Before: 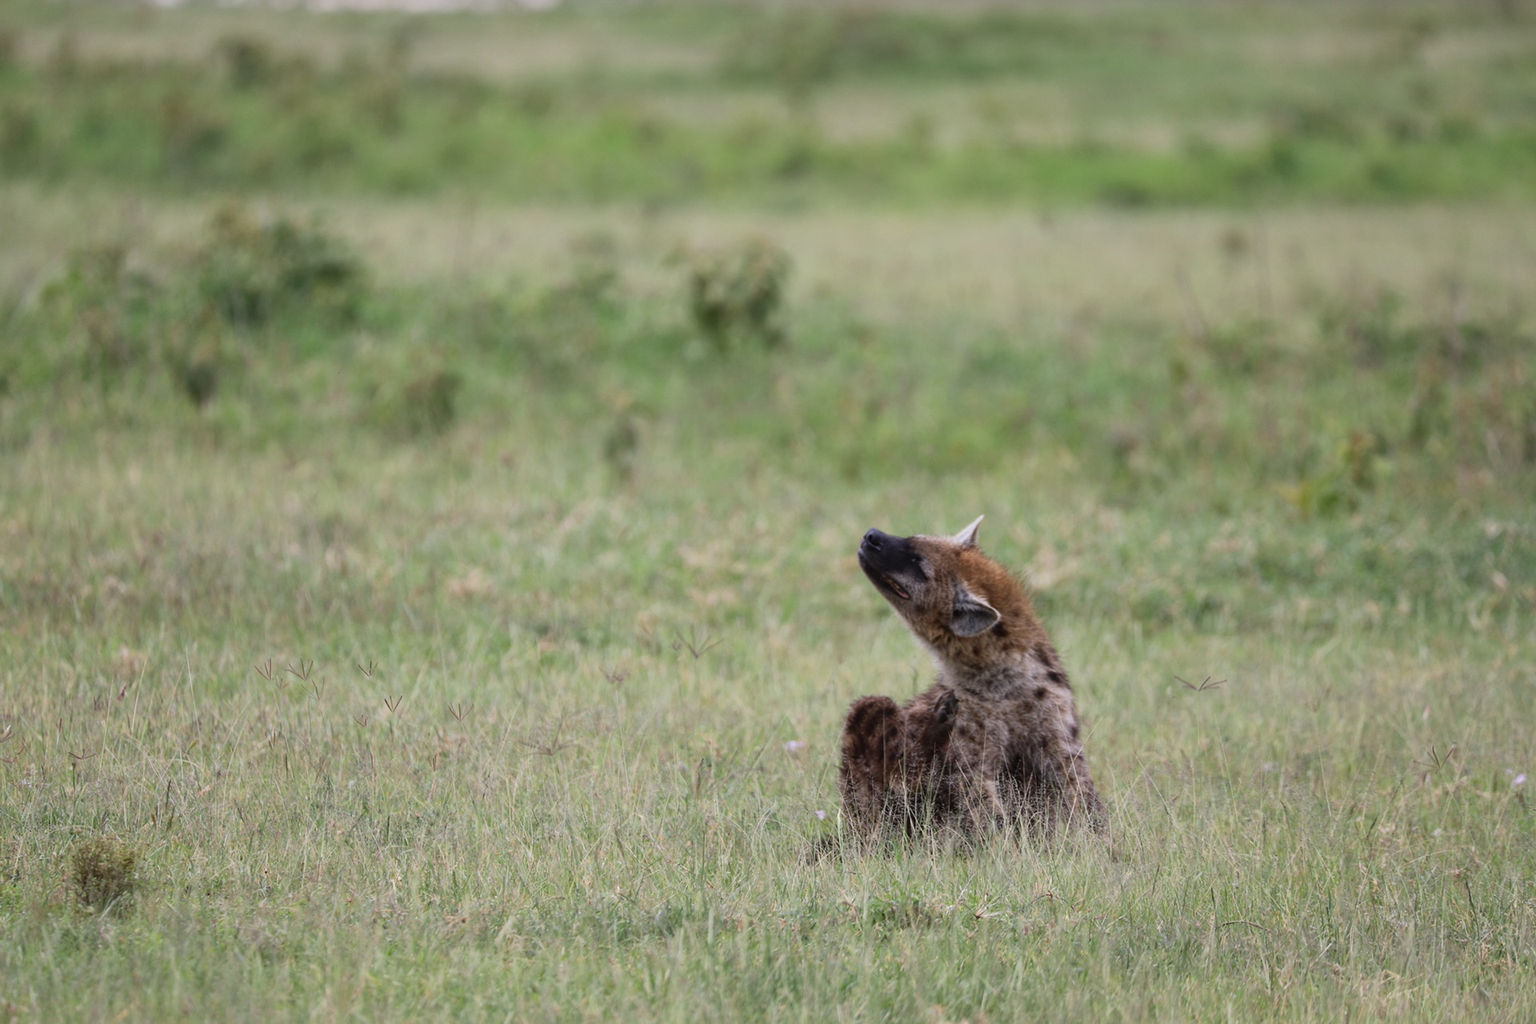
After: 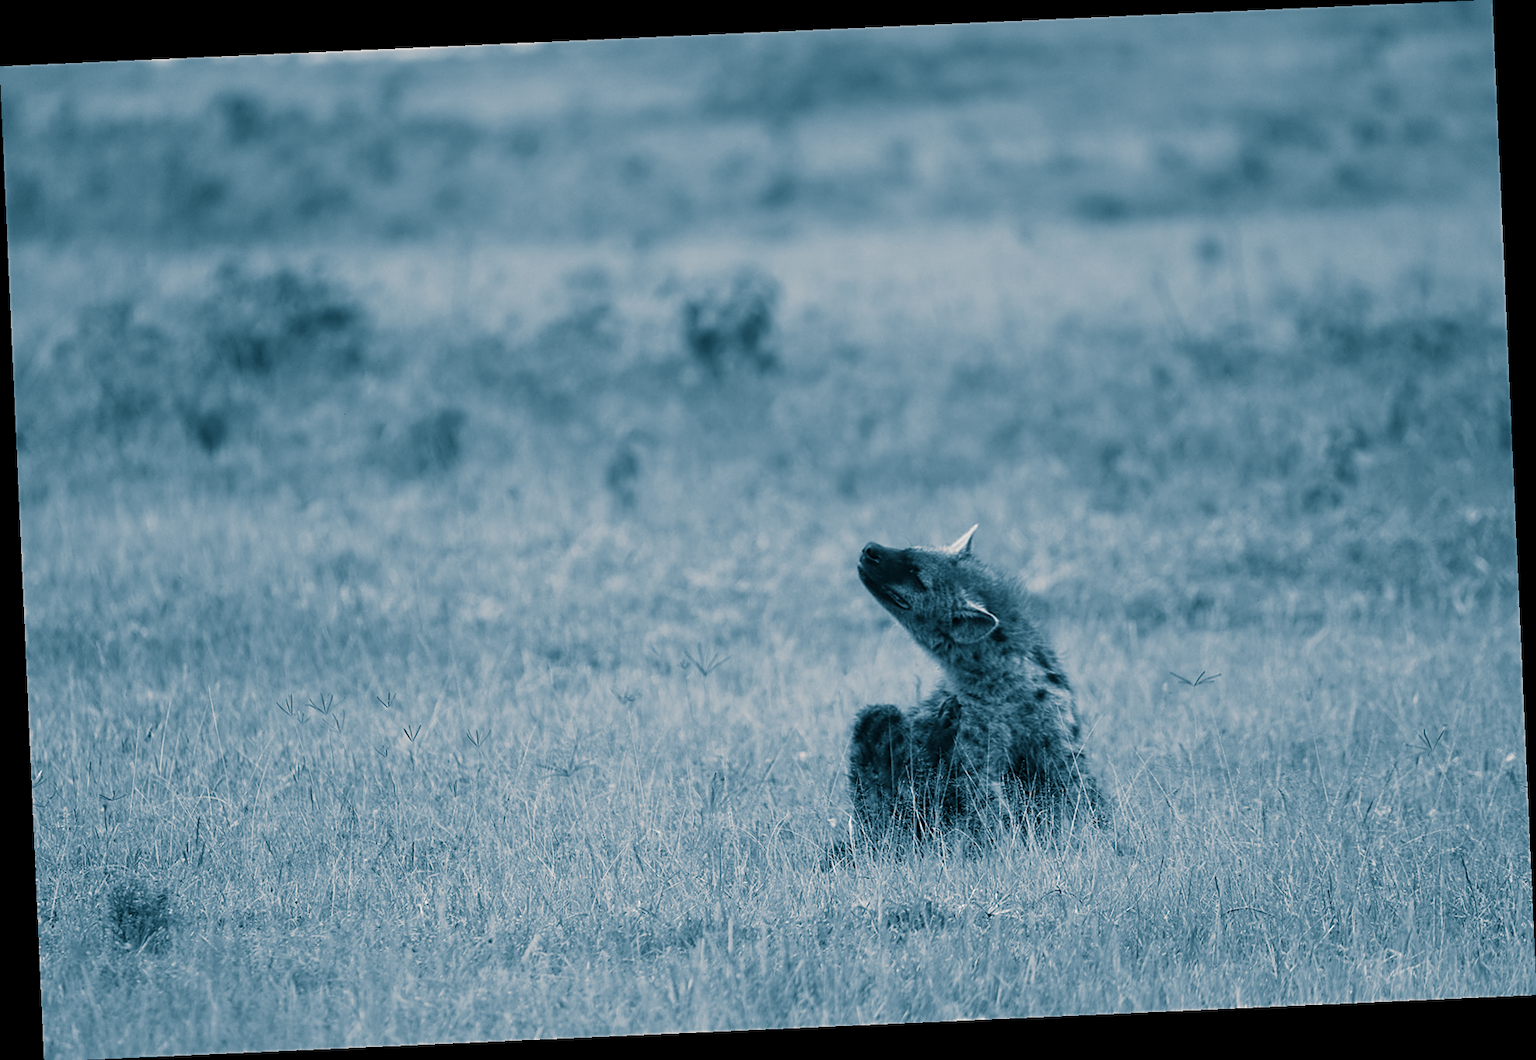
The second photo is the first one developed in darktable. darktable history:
velvia: on, module defaults
sharpen: on, module defaults
rotate and perspective: rotation -2.56°, automatic cropping off
split-toning: shadows › hue 212.4°, balance -70
color balance rgb: on, module defaults
white balance: emerald 1
monochrome: on, module defaults
color calibration: illuminant custom, x 0.39, y 0.392, temperature 3856.94 K
